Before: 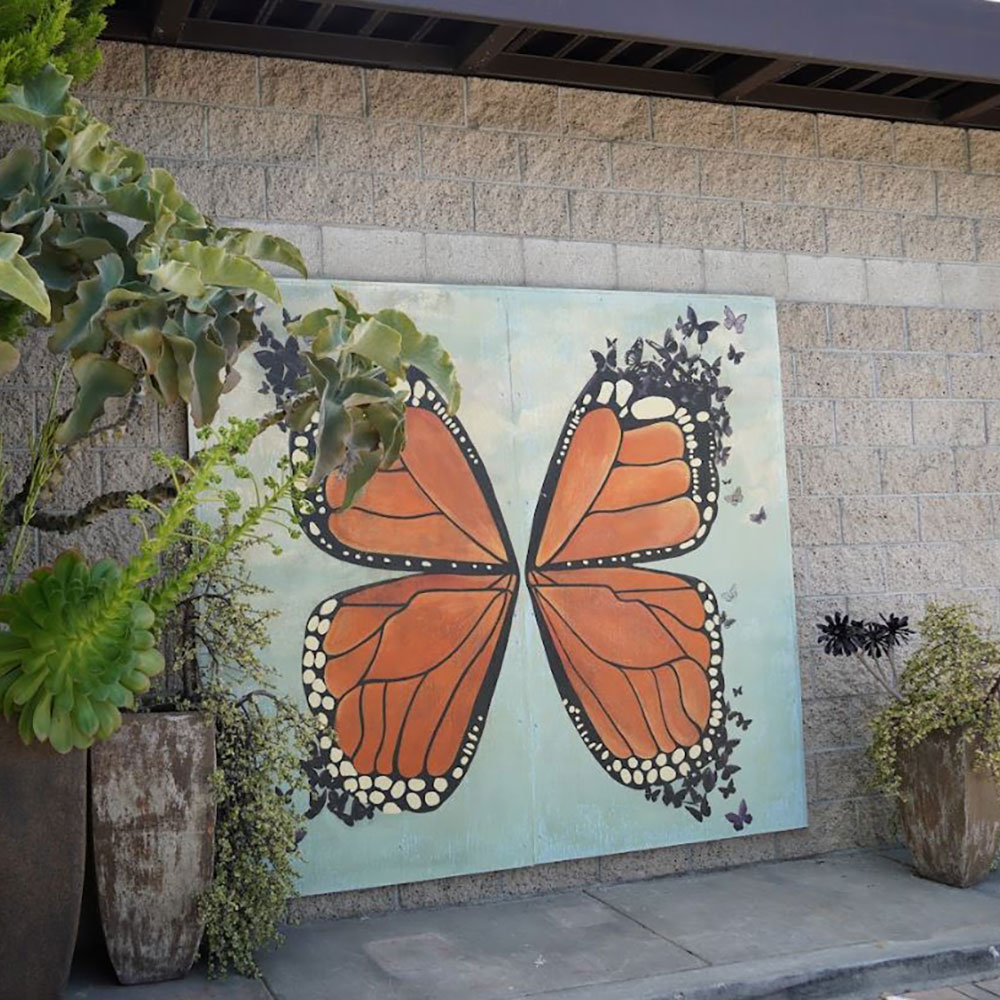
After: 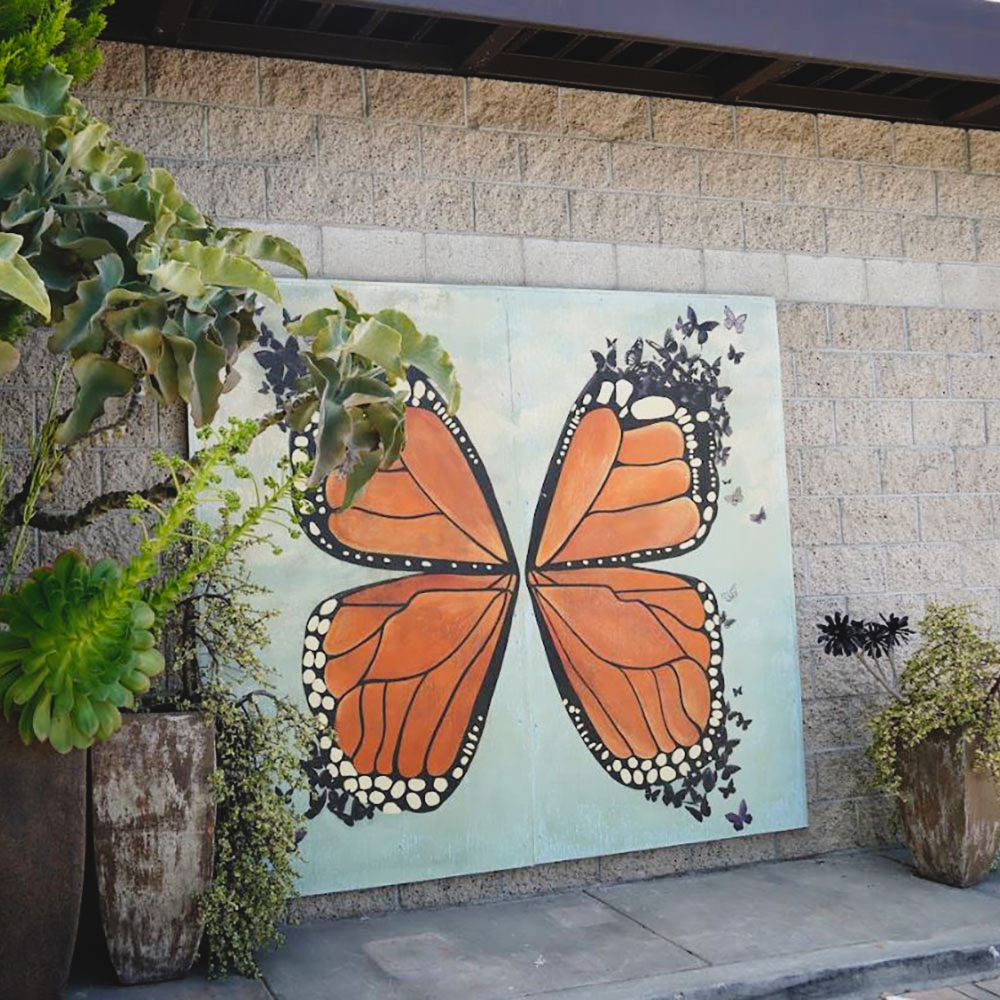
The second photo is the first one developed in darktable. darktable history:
tone curve: curves: ch0 [(0, 0.056) (0.049, 0.073) (0.155, 0.127) (0.33, 0.331) (0.432, 0.46) (0.601, 0.655) (0.843, 0.876) (1, 0.965)]; ch1 [(0, 0) (0.339, 0.334) (0.445, 0.419) (0.476, 0.454) (0.497, 0.494) (0.53, 0.511) (0.557, 0.549) (0.613, 0.614) (0.728, 0.729) (1, 1)]; ch2 [(0, 0) (0.327, 0.318) (0.417, 0.426) (0.46, 0.453) (0.502, 0.5) (0.526, 0.52) (0.54, 0.543) (0.606, 0.61) (0.74, 0.716) (1, 1)], preserve colors none
tone equalizer: smoothing diameter 2.06%, edges refinement/feathering 20.66, mask exposure compensation -1.57 EV, filter diffusion 5
